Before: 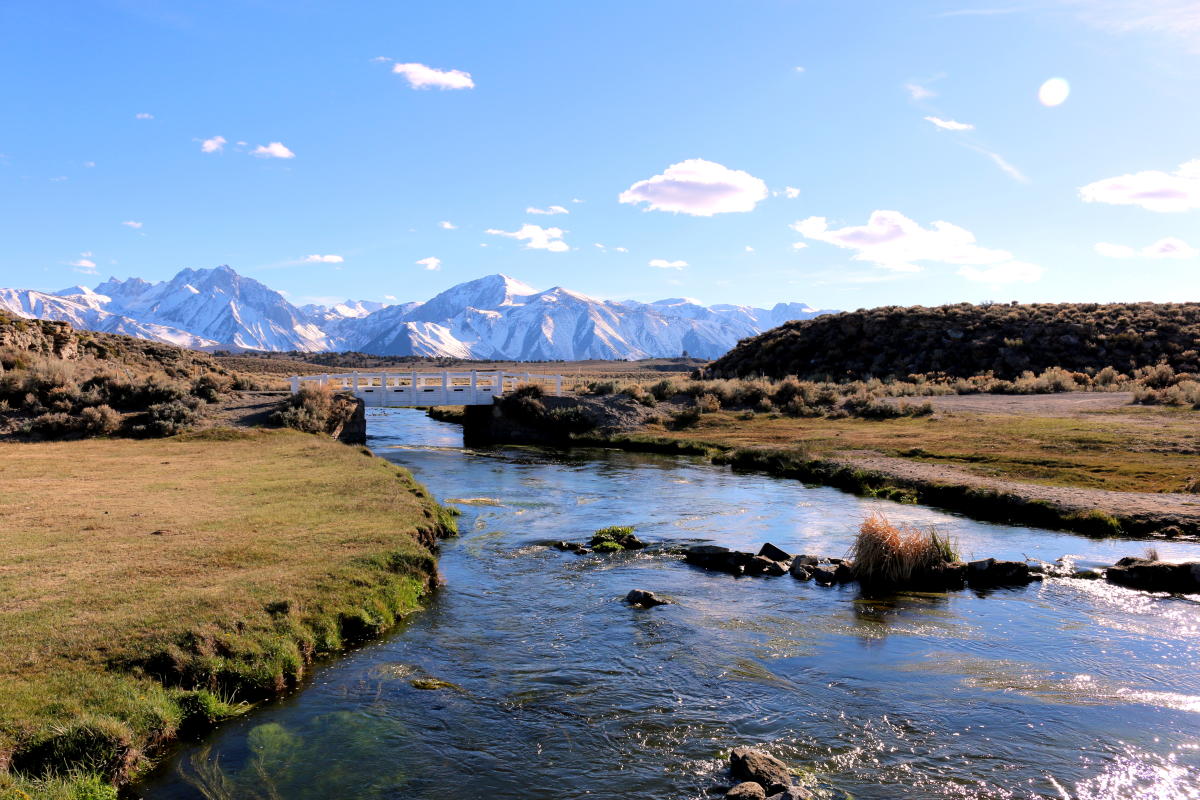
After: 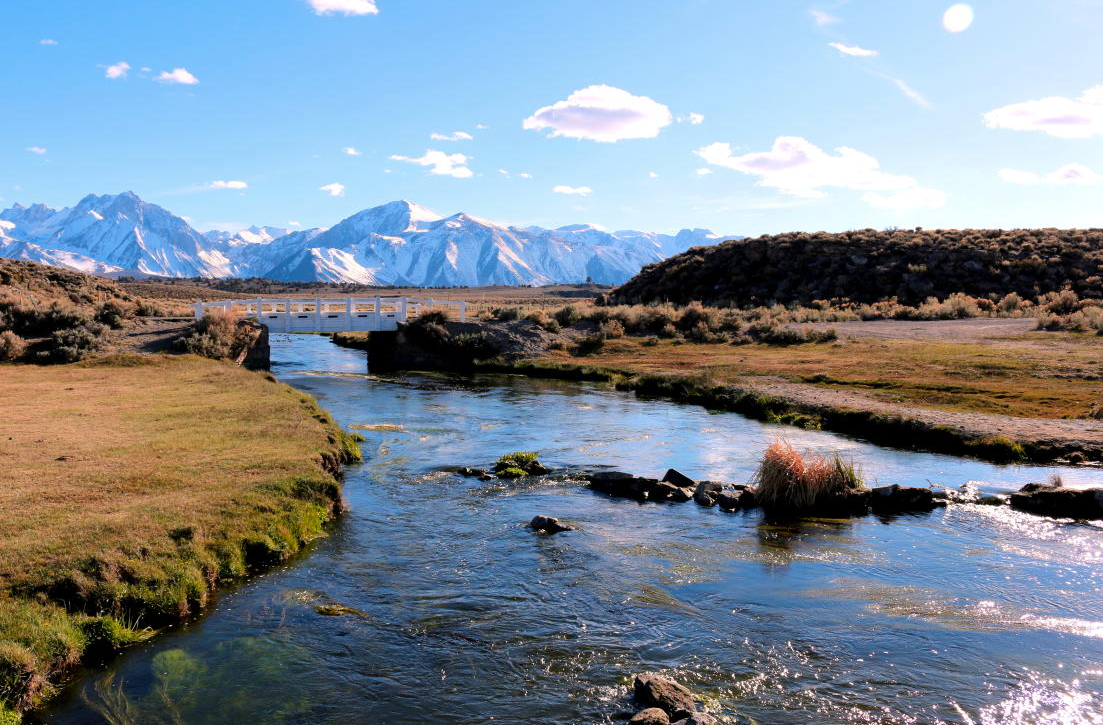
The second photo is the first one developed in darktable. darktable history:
crop and rotate: left 8.061%, top 9.308%
color zones: curves: ch1 [(0.235, 0.558) (0.75, 0.5)]; ch2 [(0.25, 0.462) (0.749, 0.457)]
